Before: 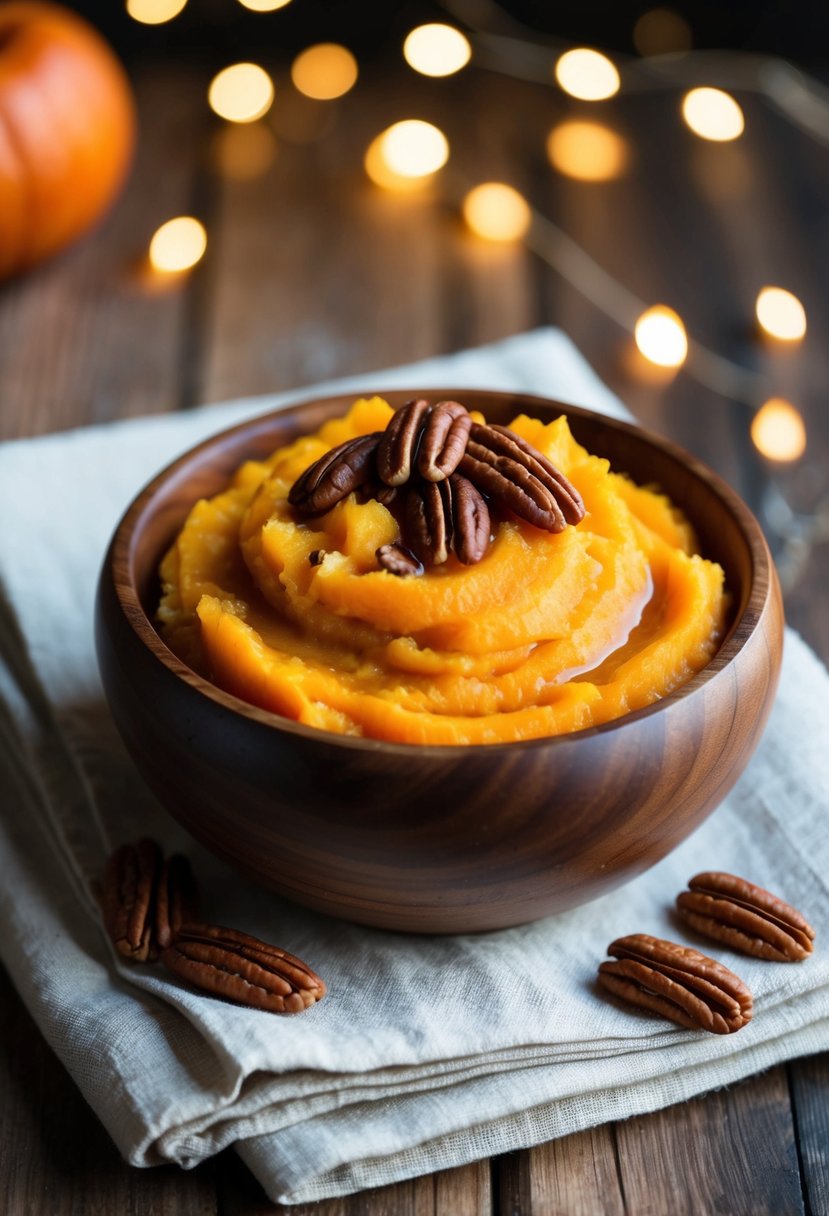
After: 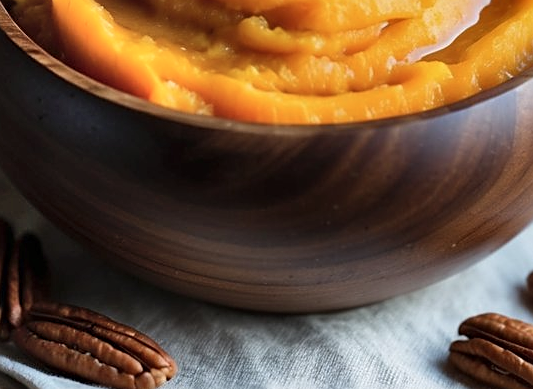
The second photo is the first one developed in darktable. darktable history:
contrast brightness saturation: saturation -0.1
crop: left 18.091%, top 51.13%, right 17.525%, bottom 16.85%
shadows and highlights: shadows 60, highlights -60.23, soften with gaussian
sharpen: on, module defaults
